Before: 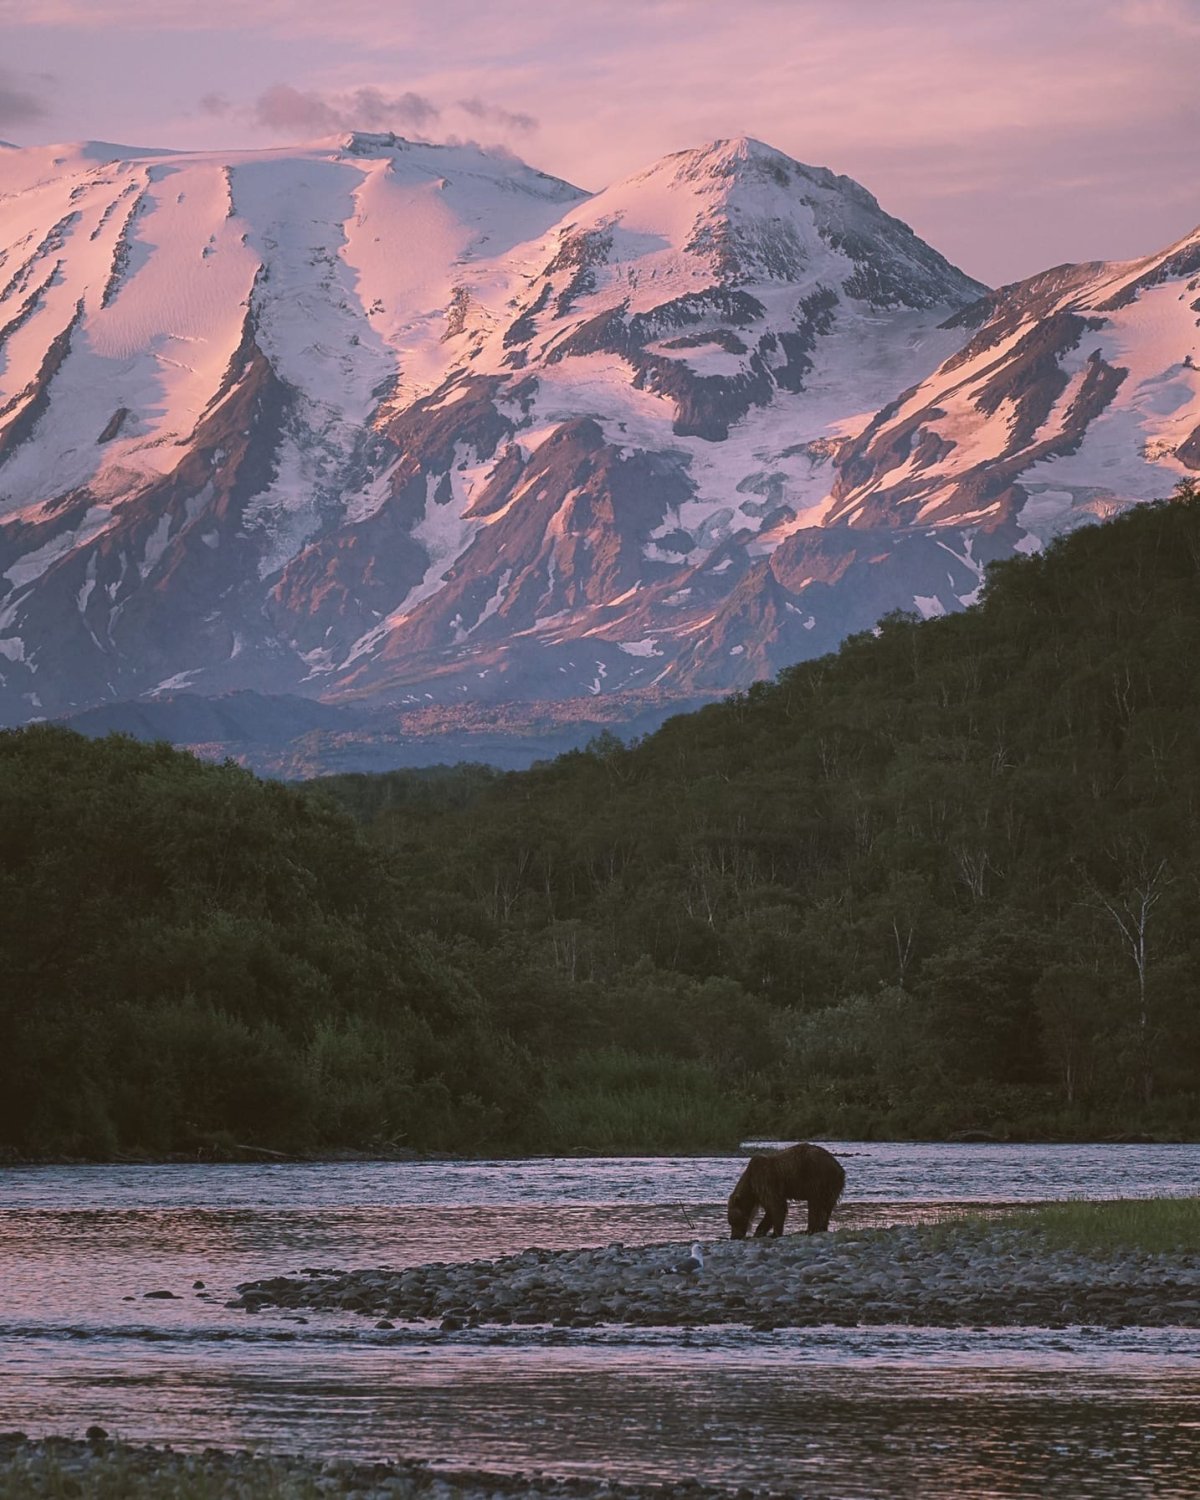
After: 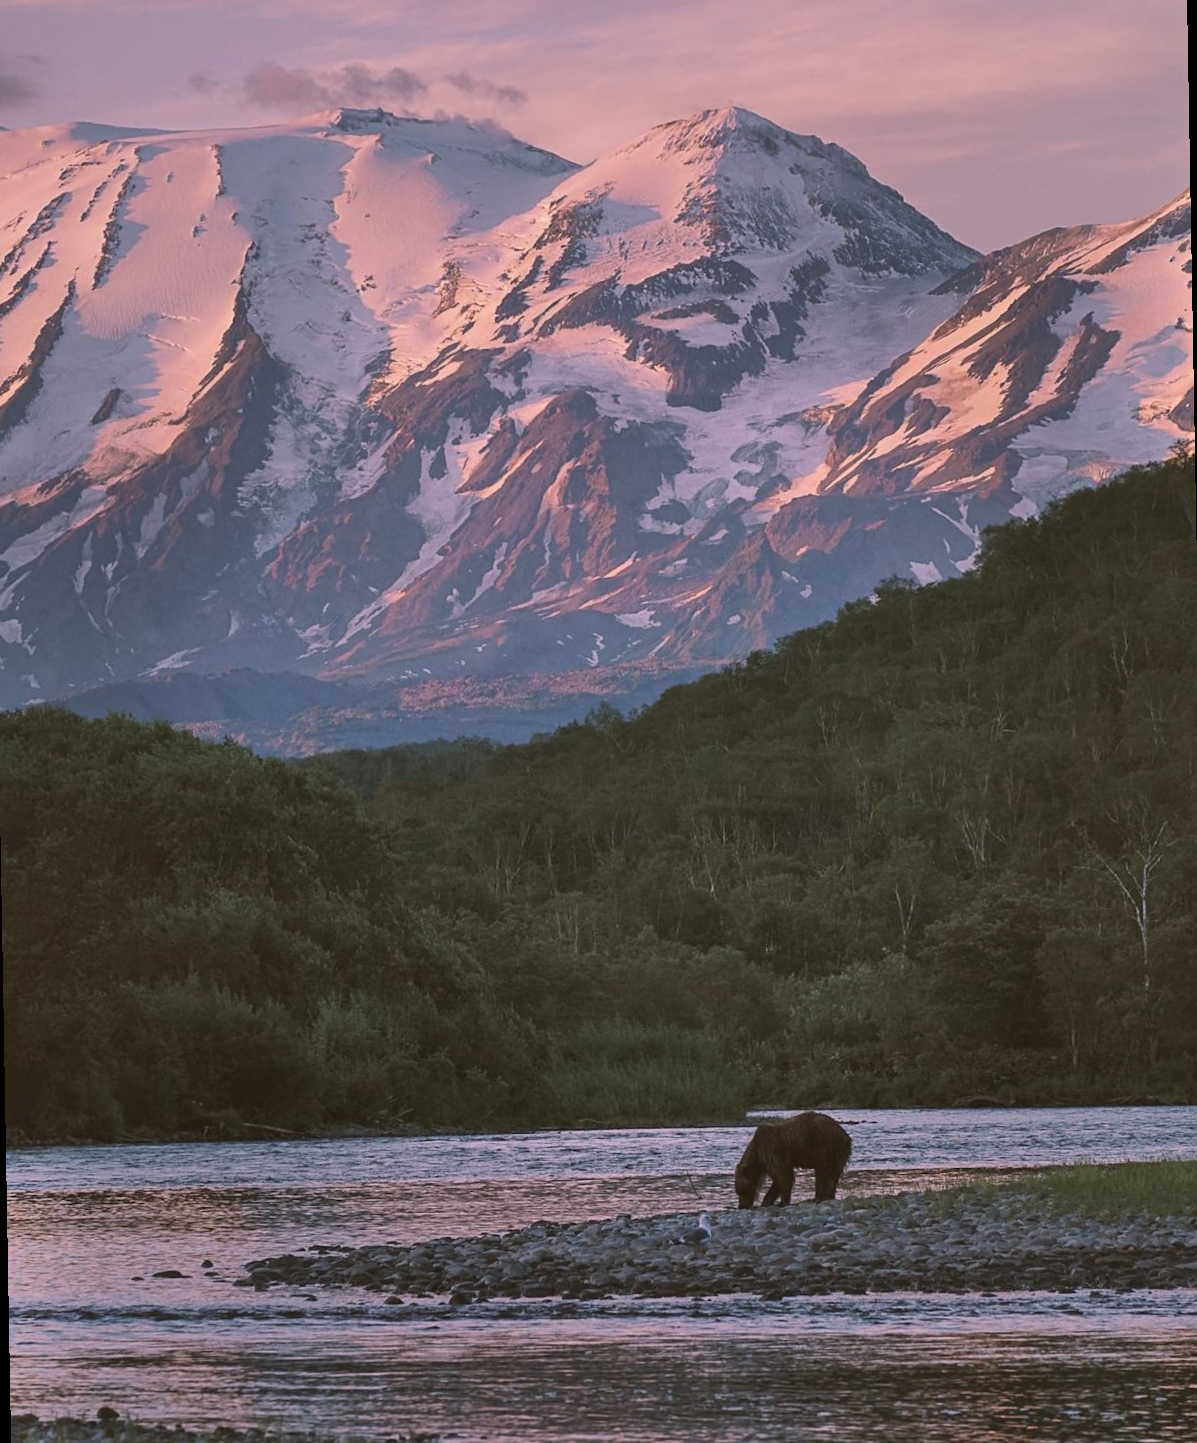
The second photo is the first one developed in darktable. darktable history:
rotate and perspective: rotation -1°, crop left 0.011, crop right 0.989, crop top 0.025, crop bottom 0.975
shadows and highlights: shadows 43.71, white point adjustment -1.46, soften with gaussian
